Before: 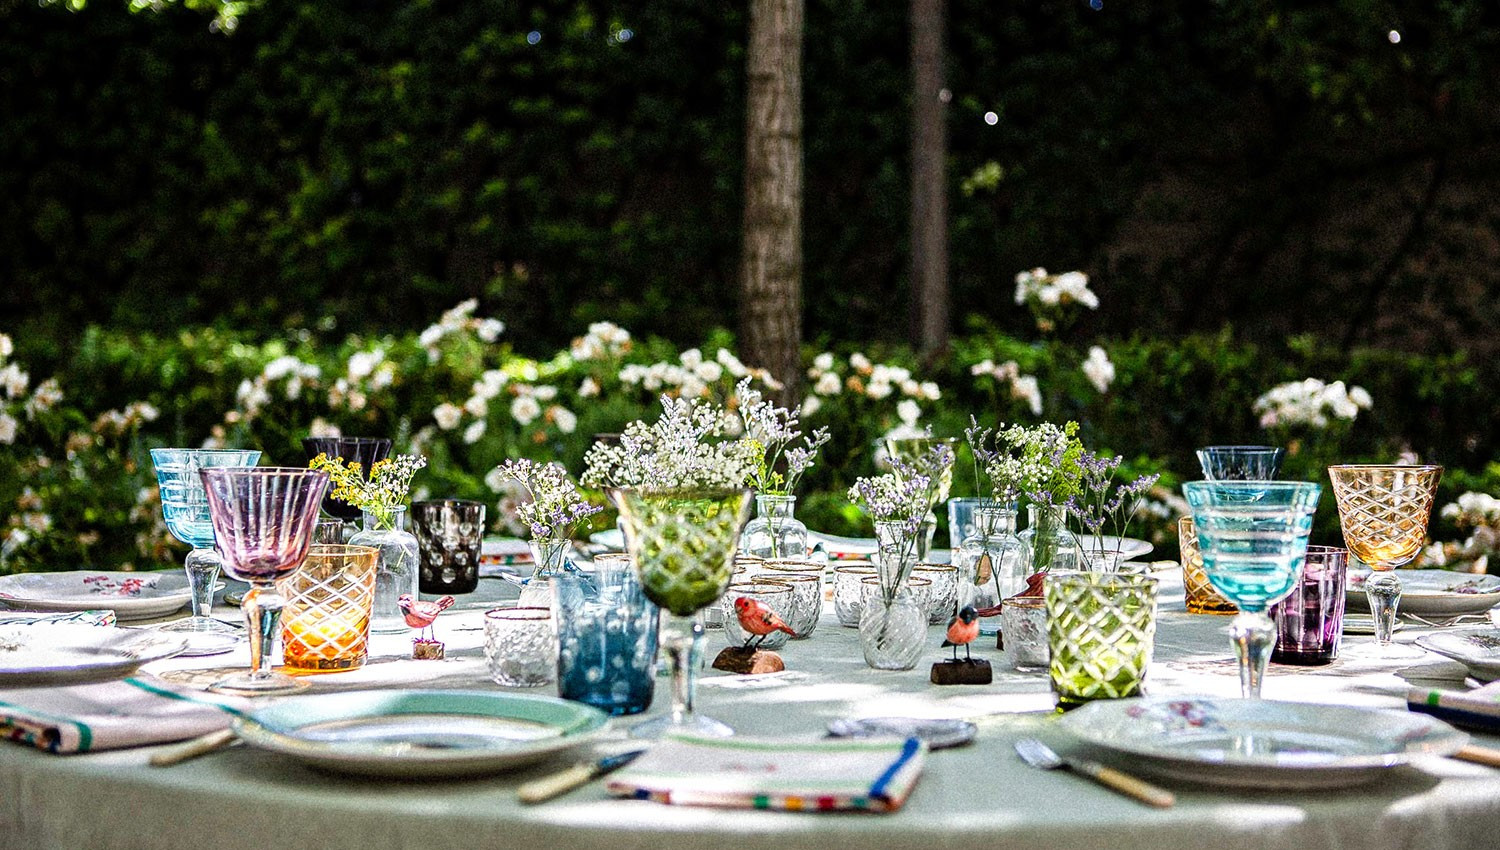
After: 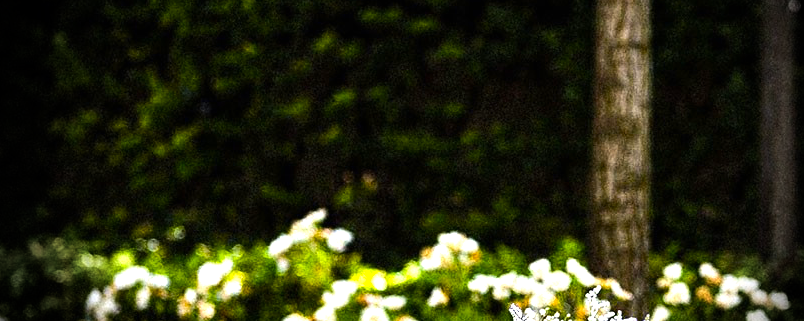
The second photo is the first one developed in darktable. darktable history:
tone equalizer: -8 EV -0.417 EV, -7 EV -0.389 EV, -6 EV -0.333 EV, -5 EV -0.222 EV, -3 EV 0.222 EV, -2 EV 0.333 EV, -1 EV 0.389 EV, +0 EV 0.417 EV, edges refinement/feathering 500, mask exposure compensation -1.57 EV, preserve details no
crop: left 10.121%, top 10.631%, right 36.218%, bottom 51.526%
vignetting: fall-off start 76.42%, fall-off radius 27.36%, brightness -0.872, center (0.037, -0.09), width/height ratio 0.971
exposure: black level correction 0, exposure 0.5 EV, compensate exposure bias true, compensate highlight preservation false
color balance rgb: linear chroma grading › global chroma 33.4%
color contrast: green-magenta contrast 0.8, blue-yellow contrast 1.1, unbound 0
